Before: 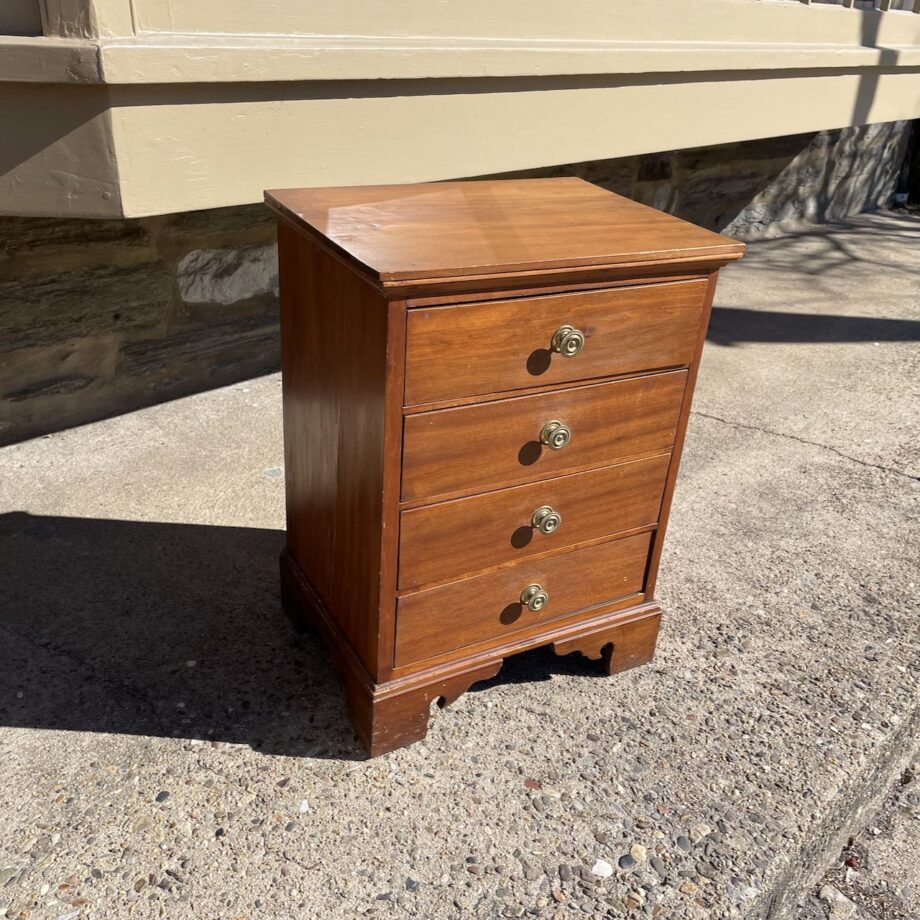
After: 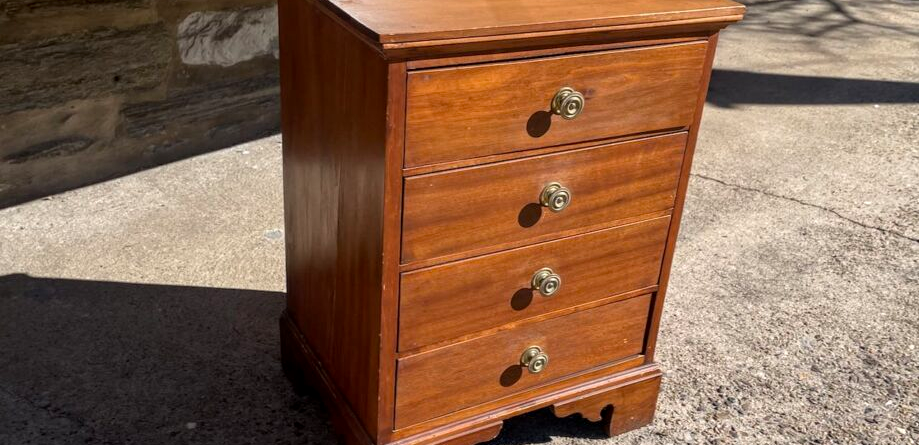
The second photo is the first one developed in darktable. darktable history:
crop and rotate: top 26.056%, bottom 25.543%
local contrast: on, module defaults
